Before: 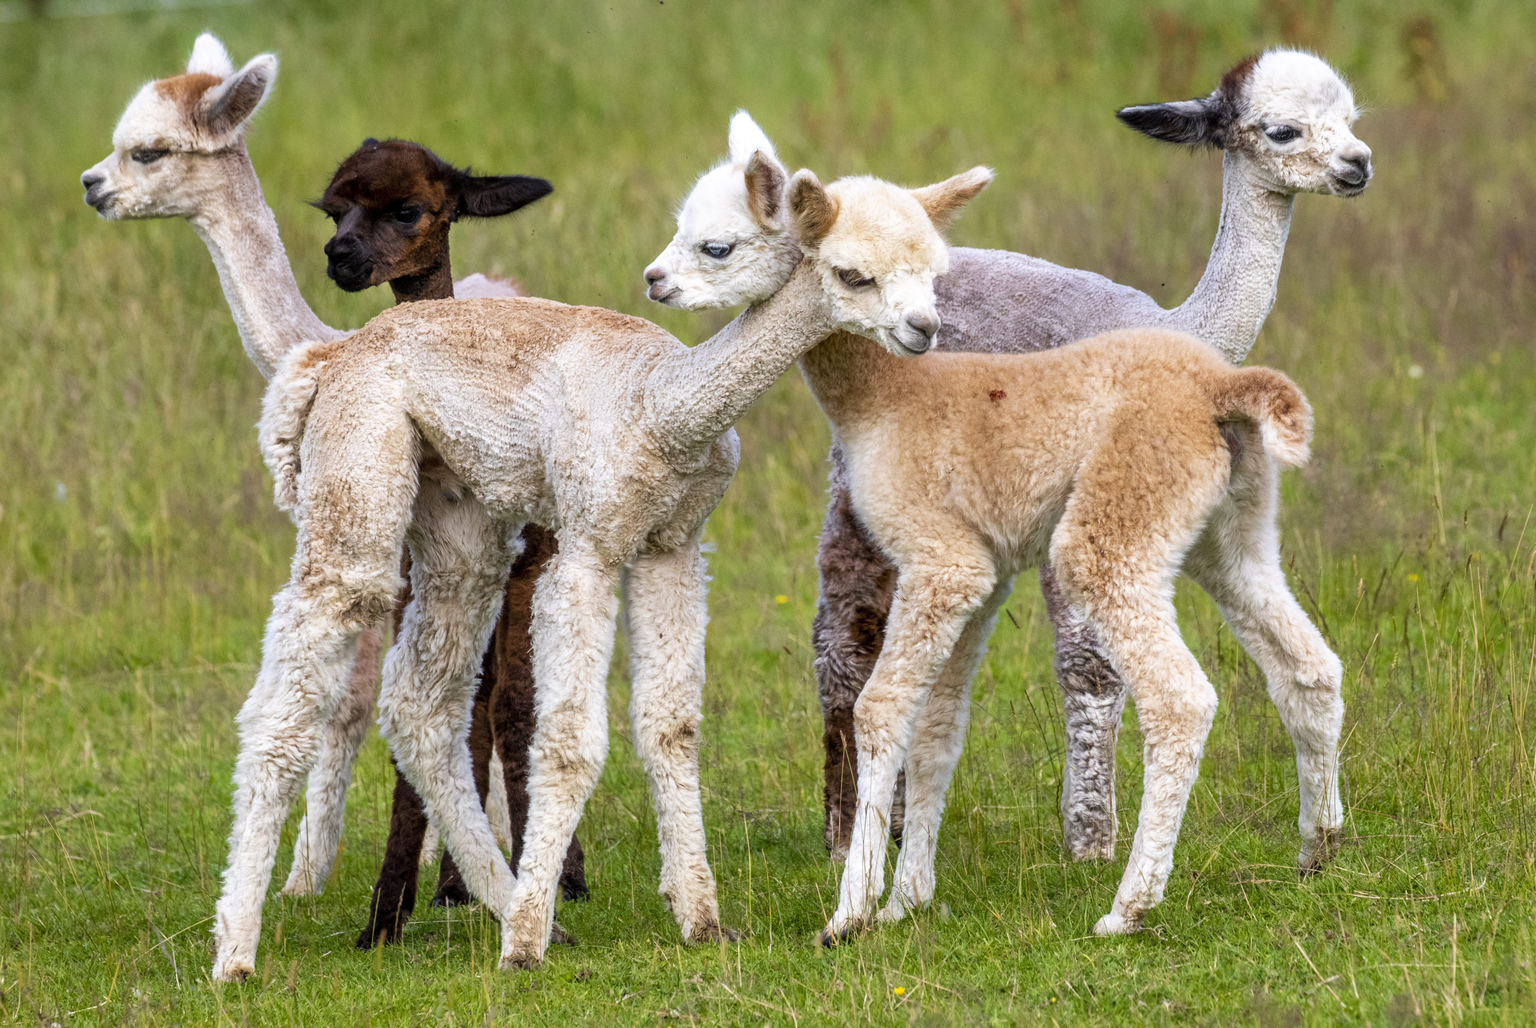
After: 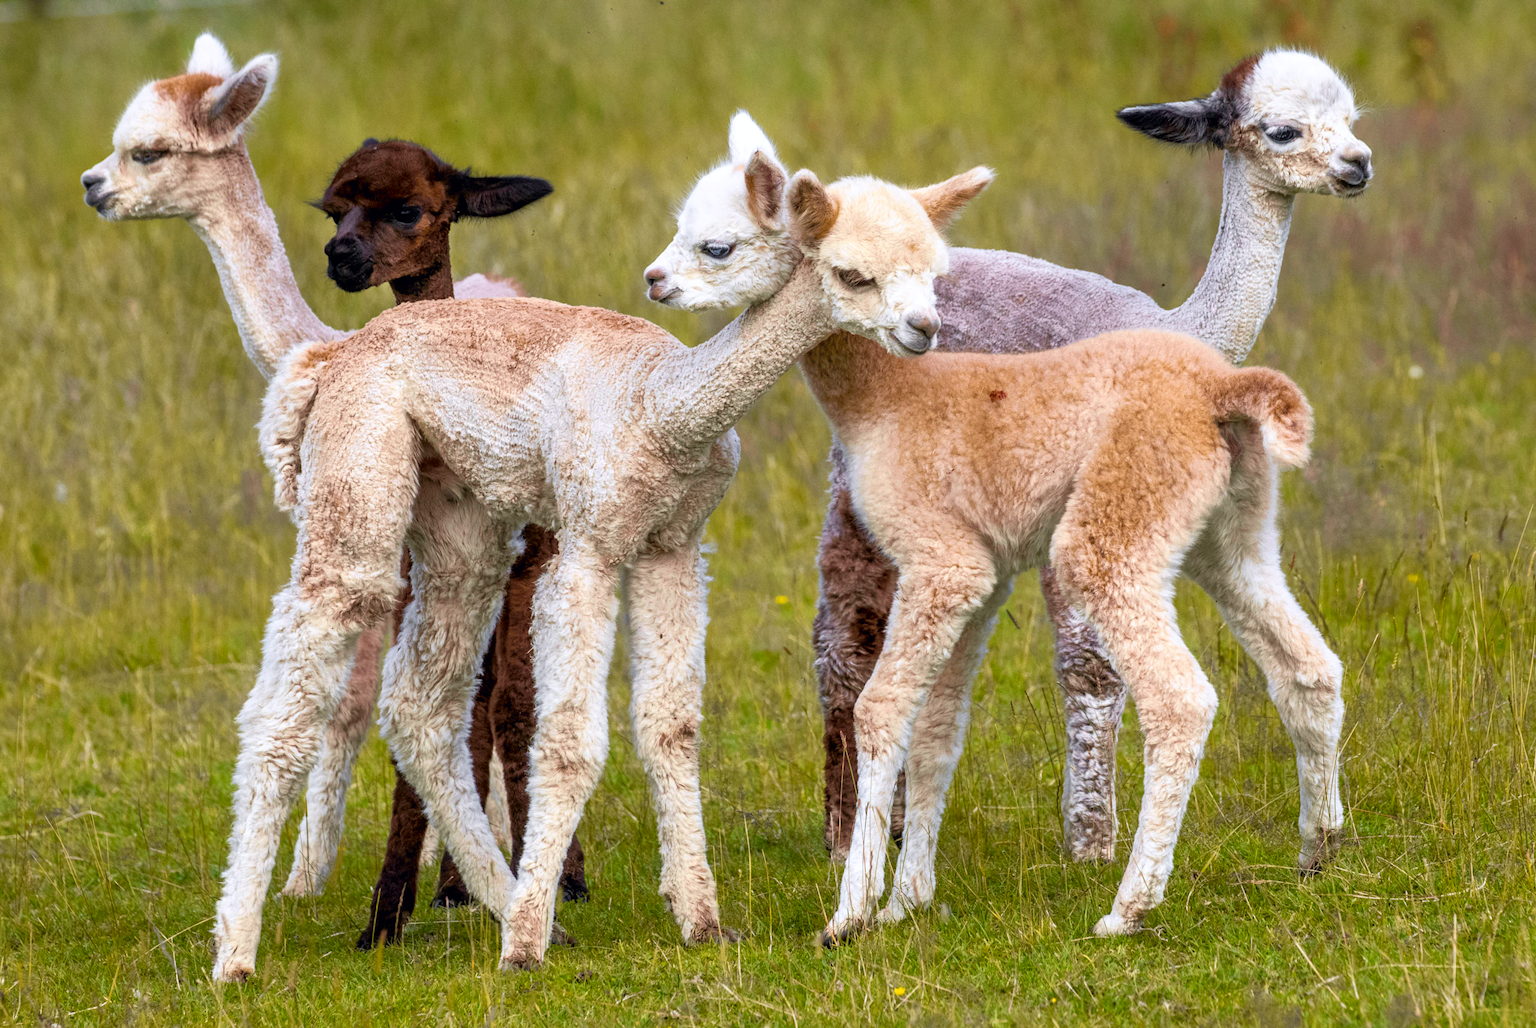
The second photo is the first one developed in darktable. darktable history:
tone curve: curves: ch0 [(0, 0) (0.15, 0.17) (0.452, 0.437) (0.611, 0.588) (0.751, 0.749) (1, 1)]; ch1 [(0, 0) (0.325, 0.327) (0.412, 0.45) (0.453, 0.484) (0.5, 0.501) (0.541, 0.55) (0.617, 0.612) (0.695, 0.697) (1, 1)]; ch2 [(0, 0) (0.386, 0.397) (0.452, 0.459) (0.505, 0.498) (0.524, 0.547) (0.574, 0.566) (0.633, 0.641) (1, 1)], color space Lab, independent channels, preserve colors none
